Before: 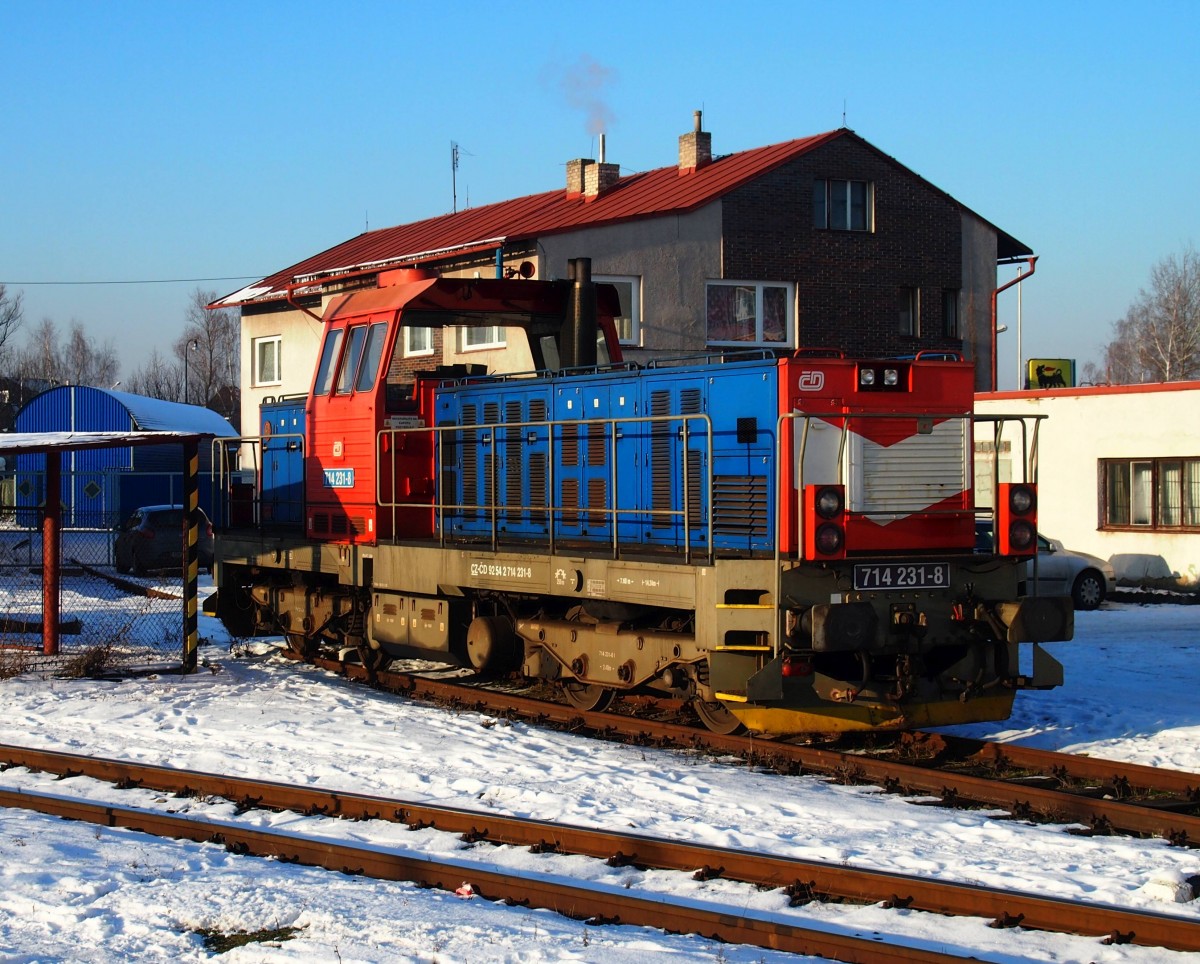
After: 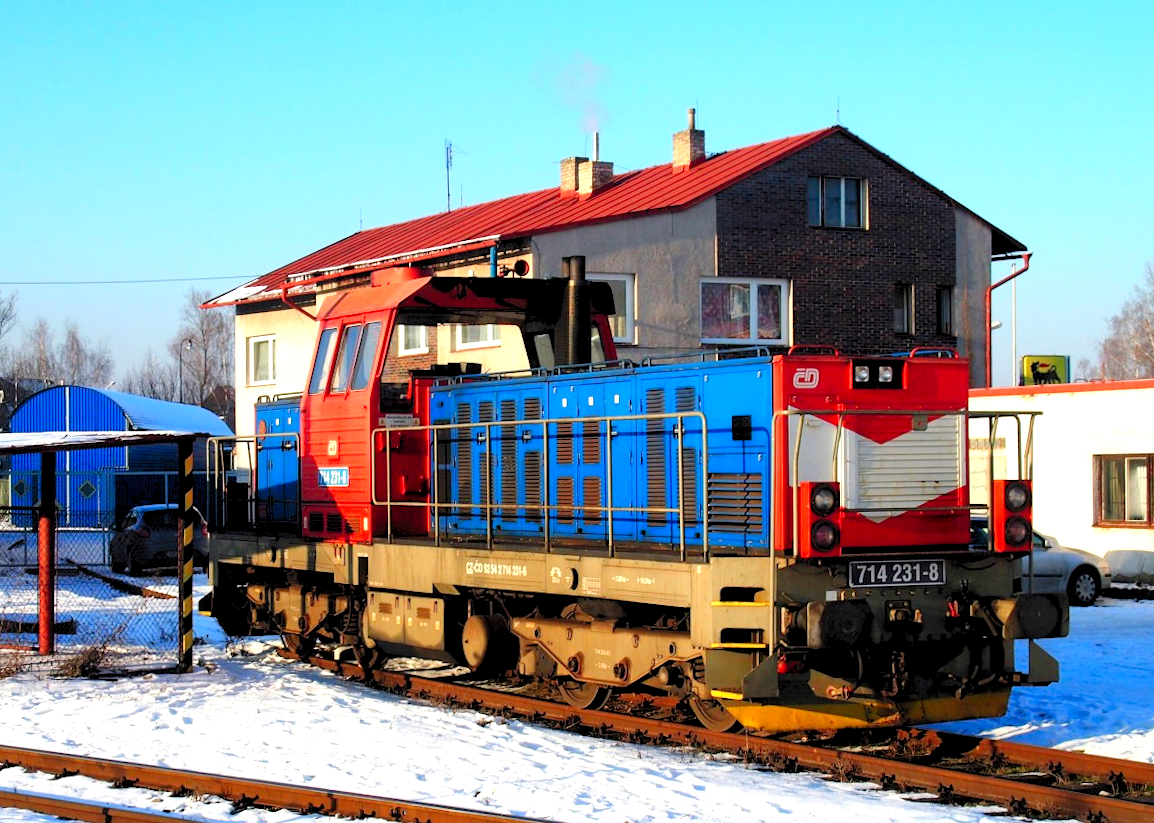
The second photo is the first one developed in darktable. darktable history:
crop and rotate: angle 0.2°, left 0.275%, right 3.127%, bottom 14.18%
levels: levels [0.036, 0.364, 0.827]
